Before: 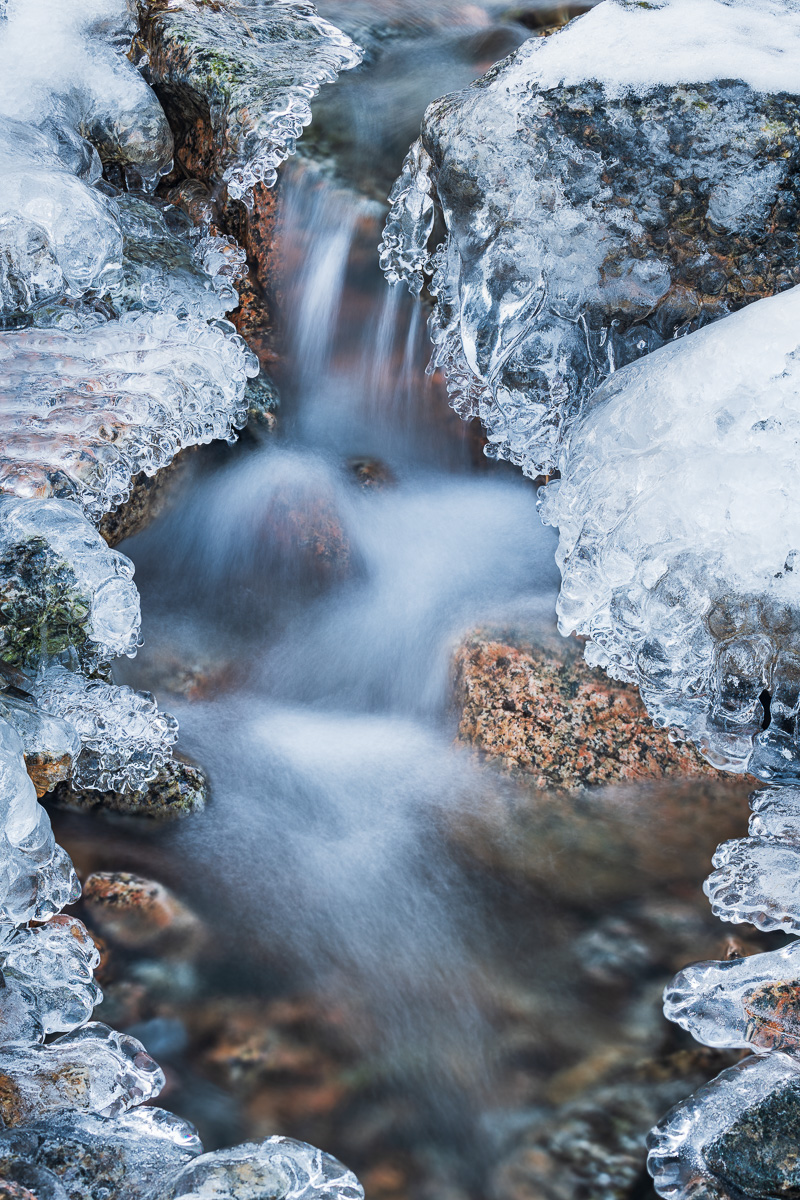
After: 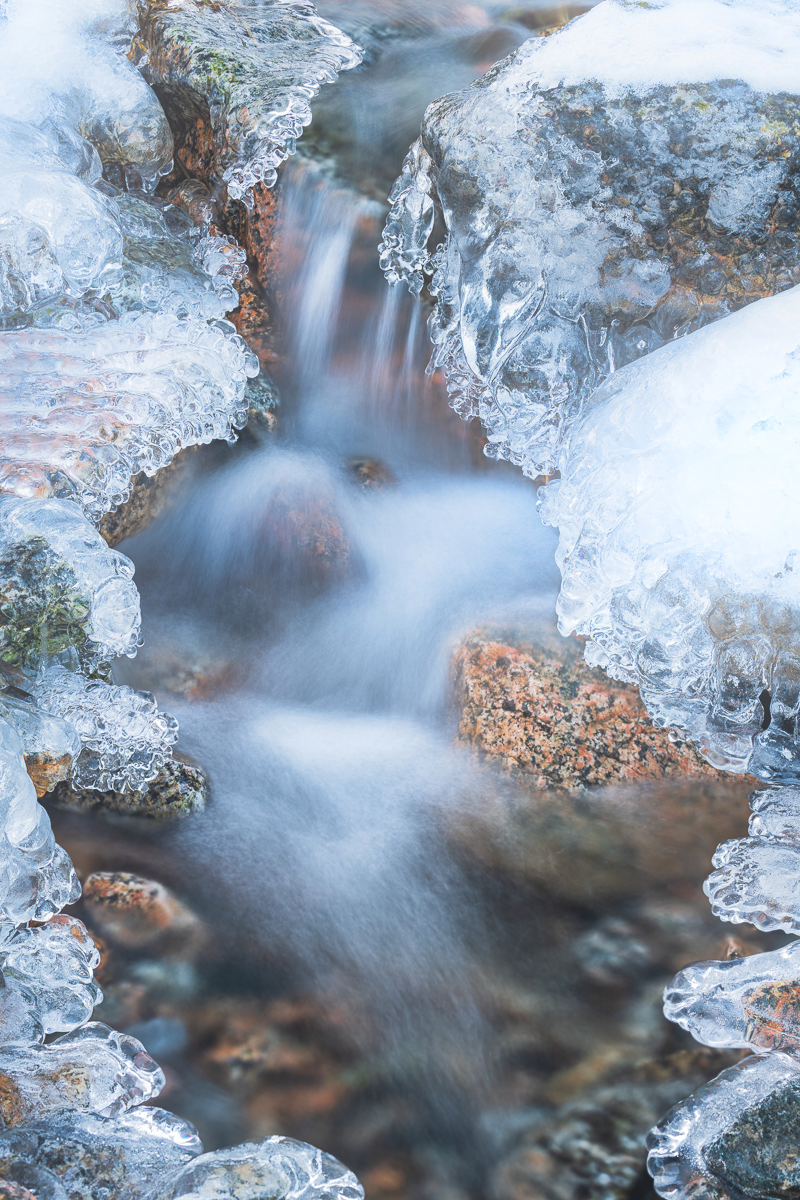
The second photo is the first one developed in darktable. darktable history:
shadows and highlights: shadows 10, white point adjustment 1, highlights -40
bloom: threshold 82.5%, strength 16.25%
